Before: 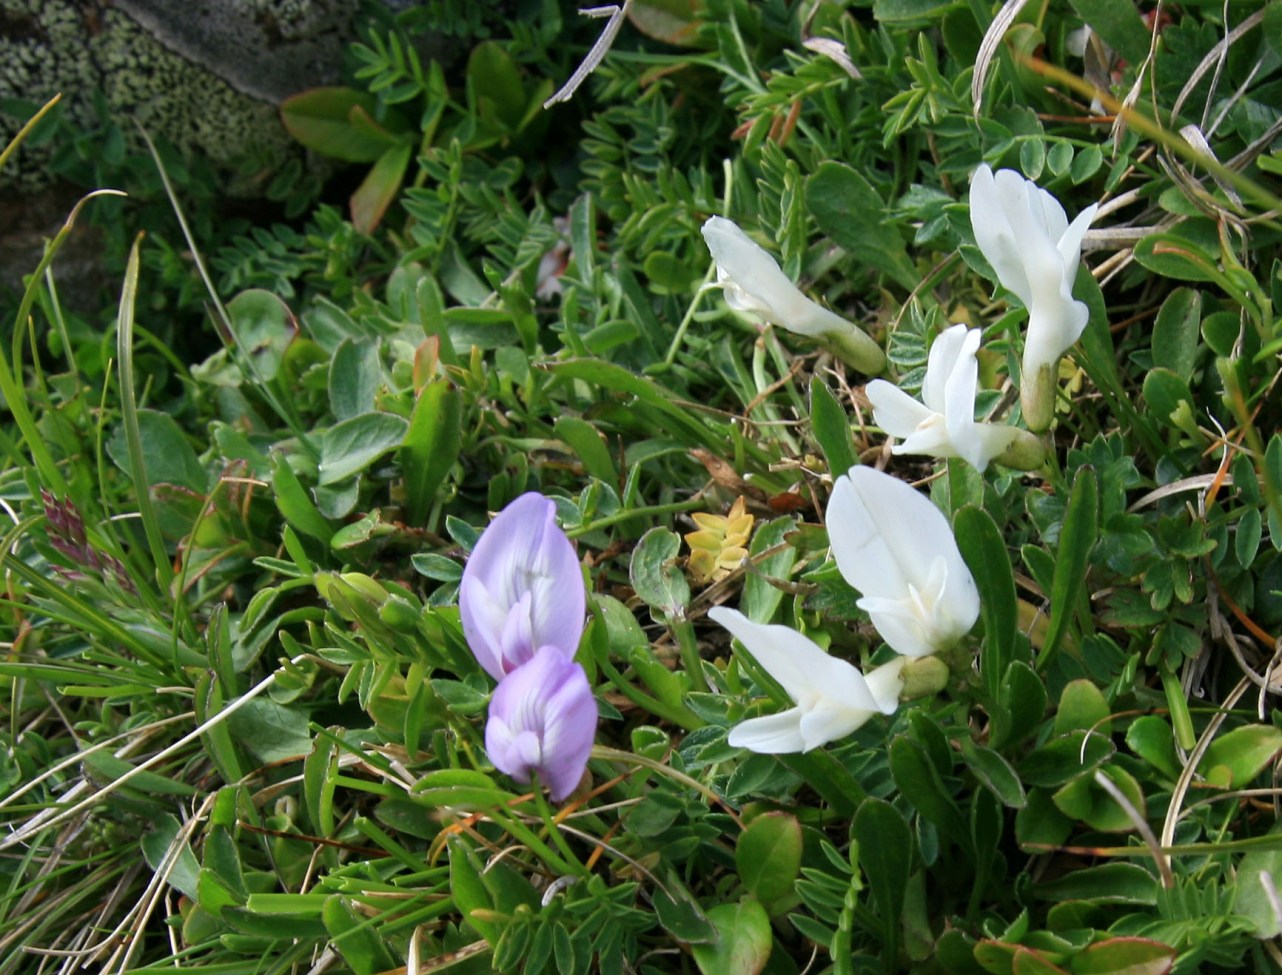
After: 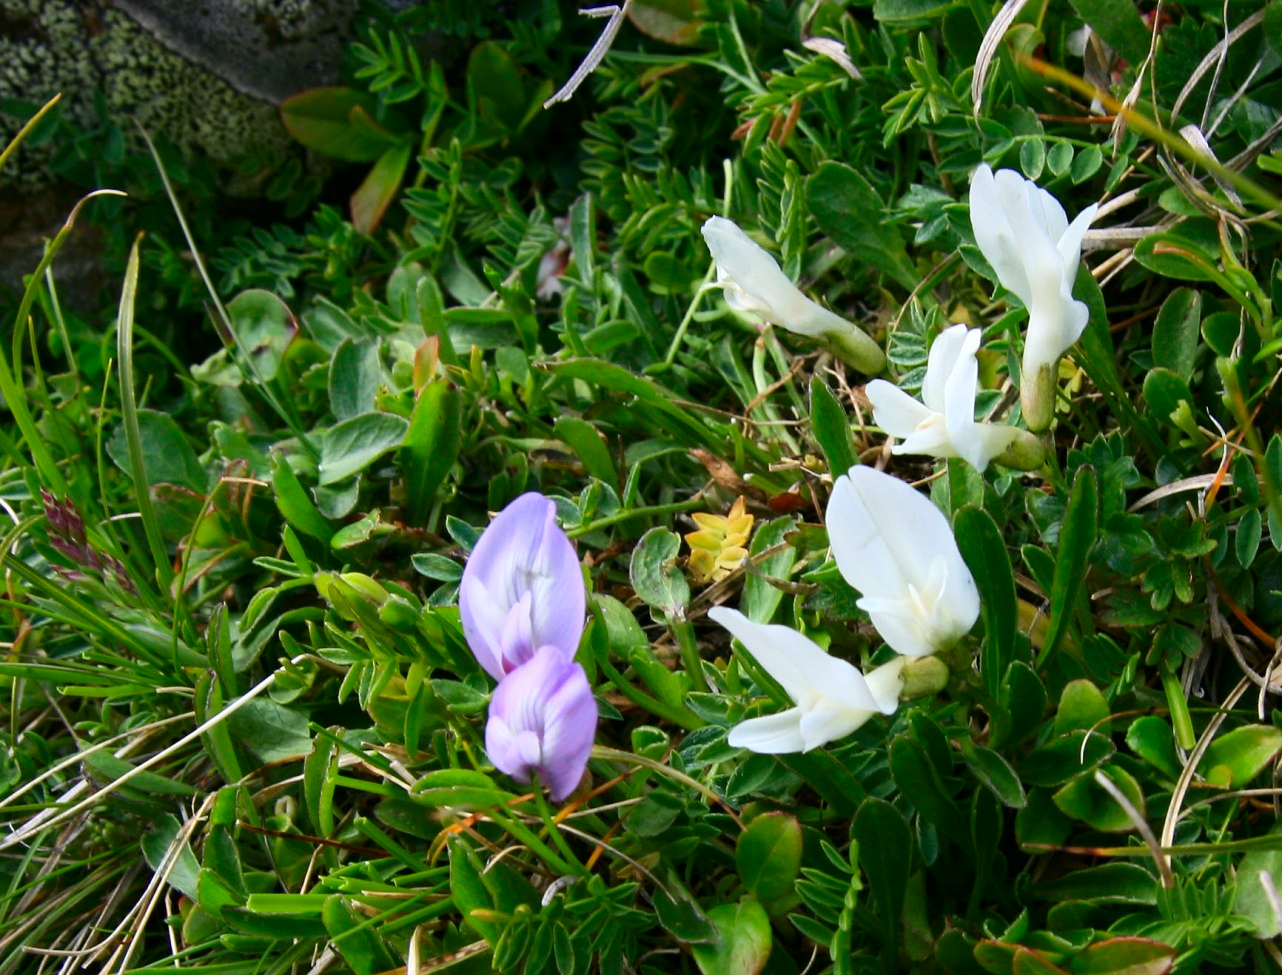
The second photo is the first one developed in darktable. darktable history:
contrast brightness saturation: contrast 0.174, saturation 0.306
